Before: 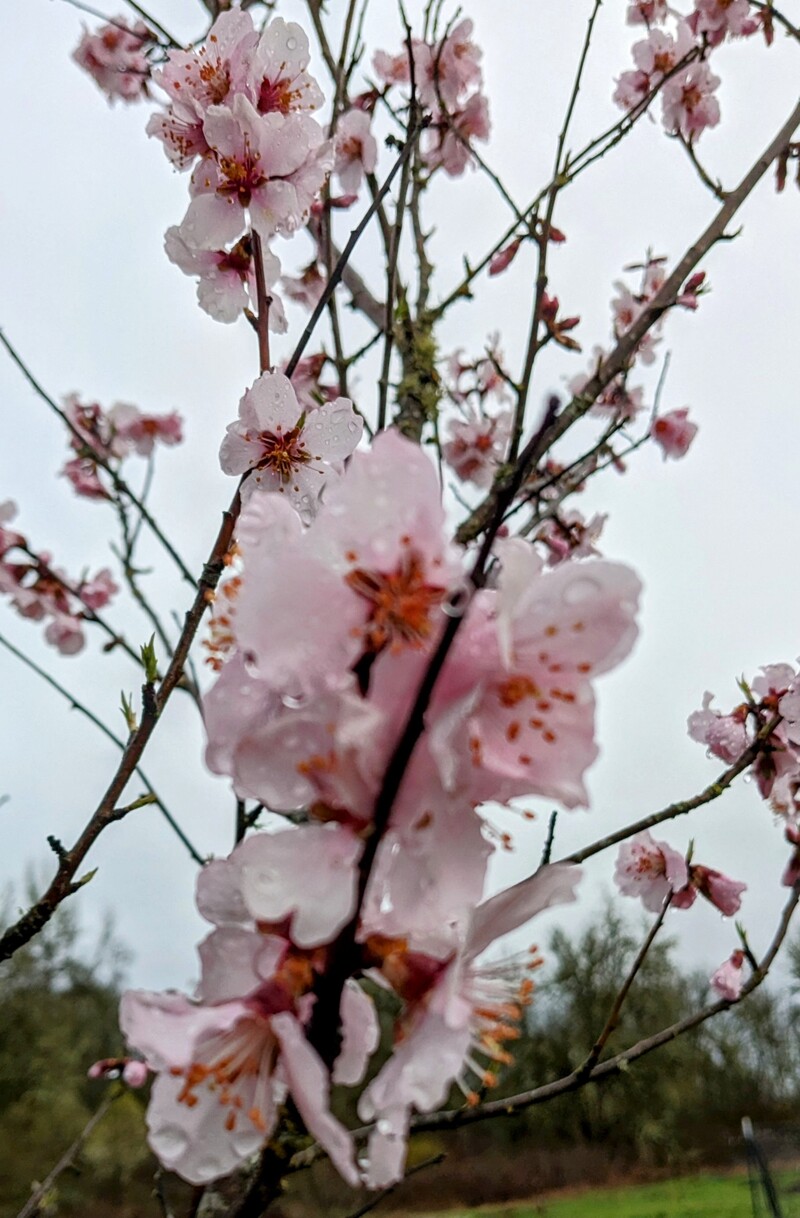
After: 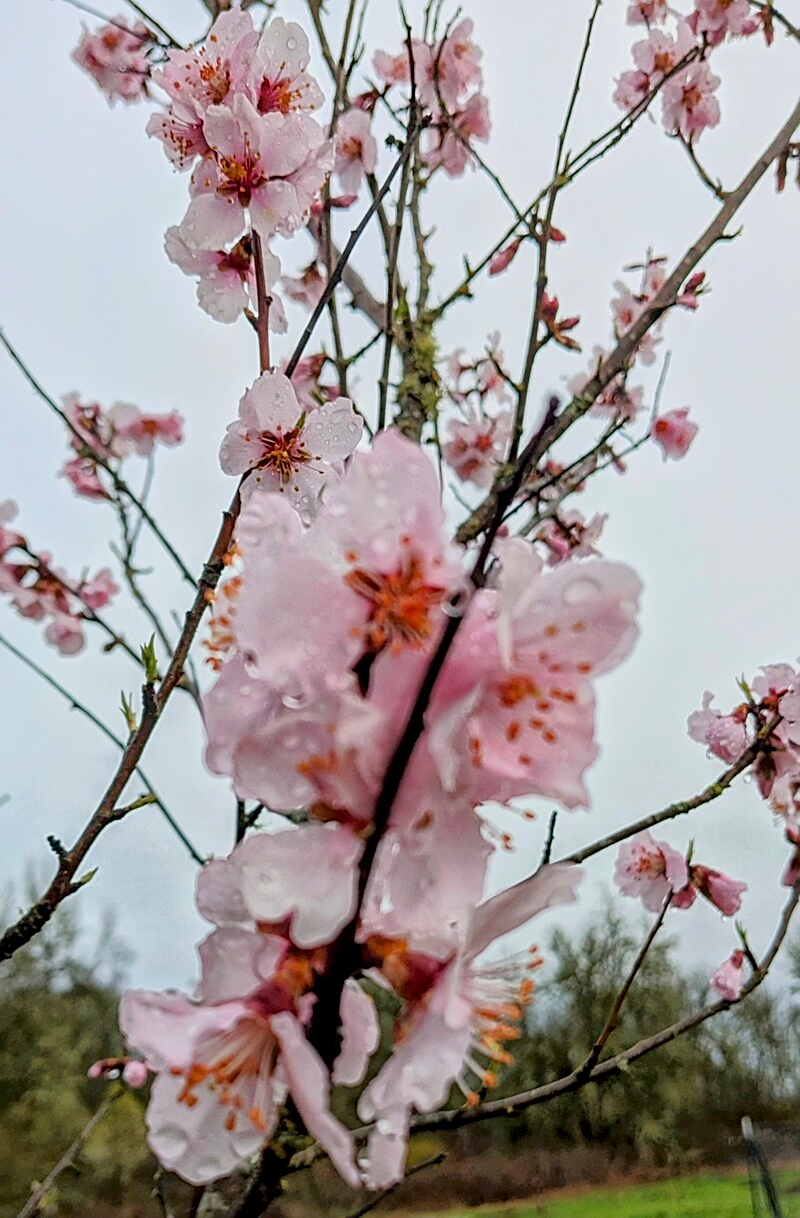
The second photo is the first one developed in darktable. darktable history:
exposure: exposure 0.766 EV, compensate highlight preservation false
sharpen: on, module defaults
global tonemap: drago (1, 100), detail 1
